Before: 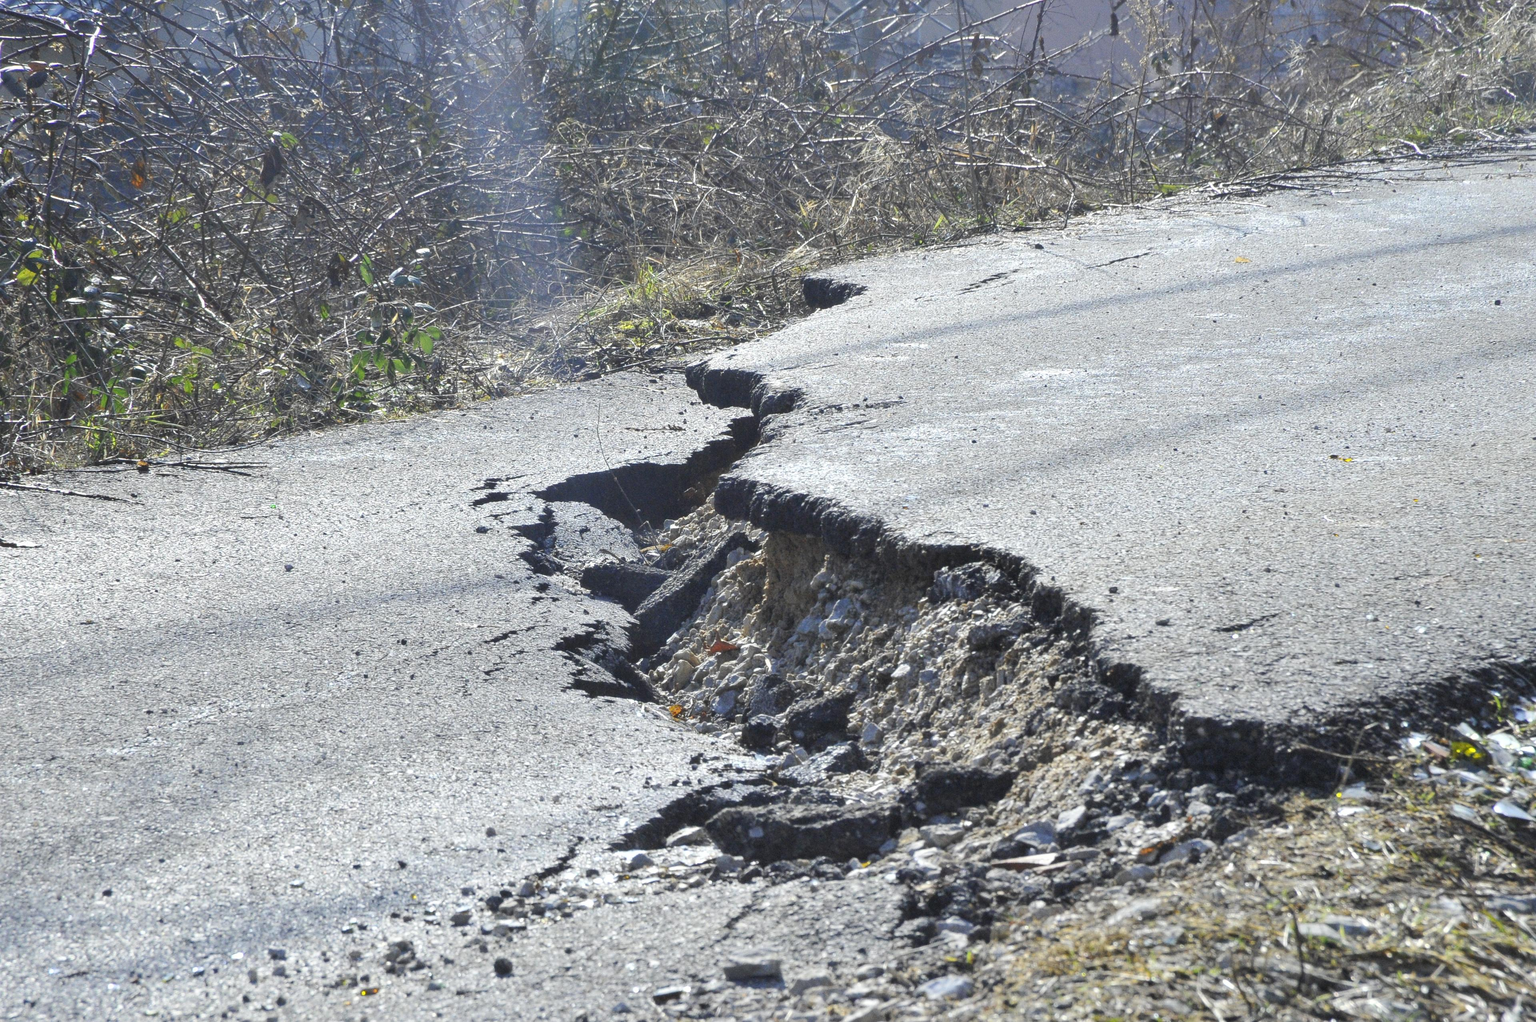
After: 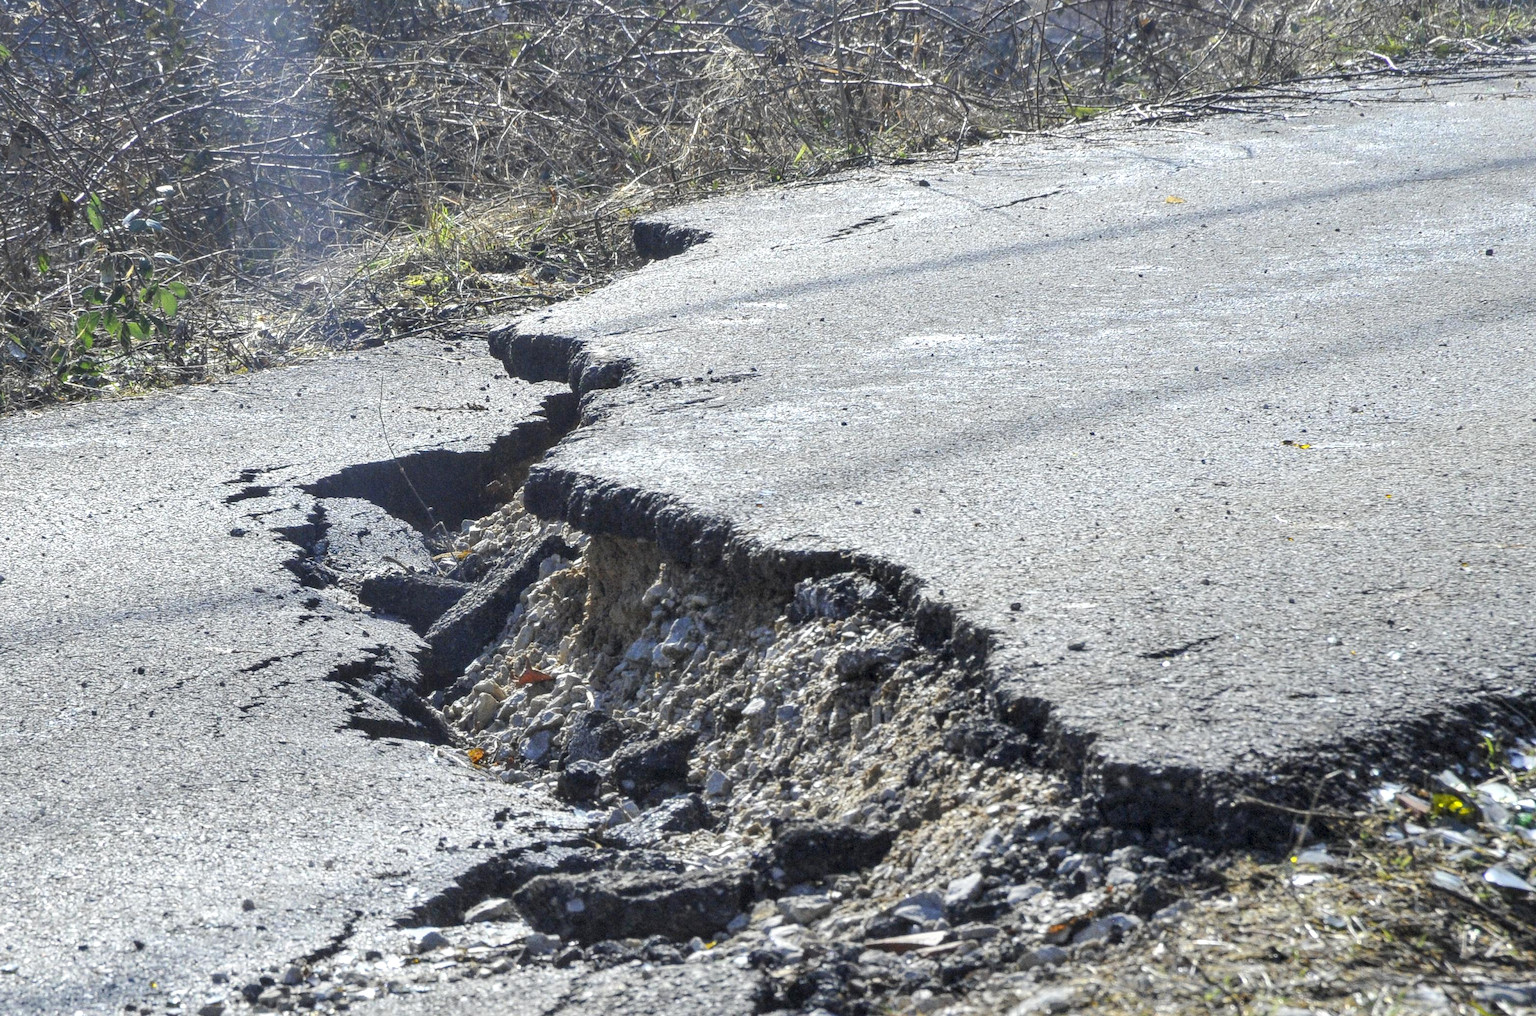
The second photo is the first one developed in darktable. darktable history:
exposure: black level correction 0.005, exposure 0.002 EV, compensate highlight preservation false
local contrast: on, module defaults
crop: left 18.869%, top 9.592%, right 0%, bottom 9.737%
